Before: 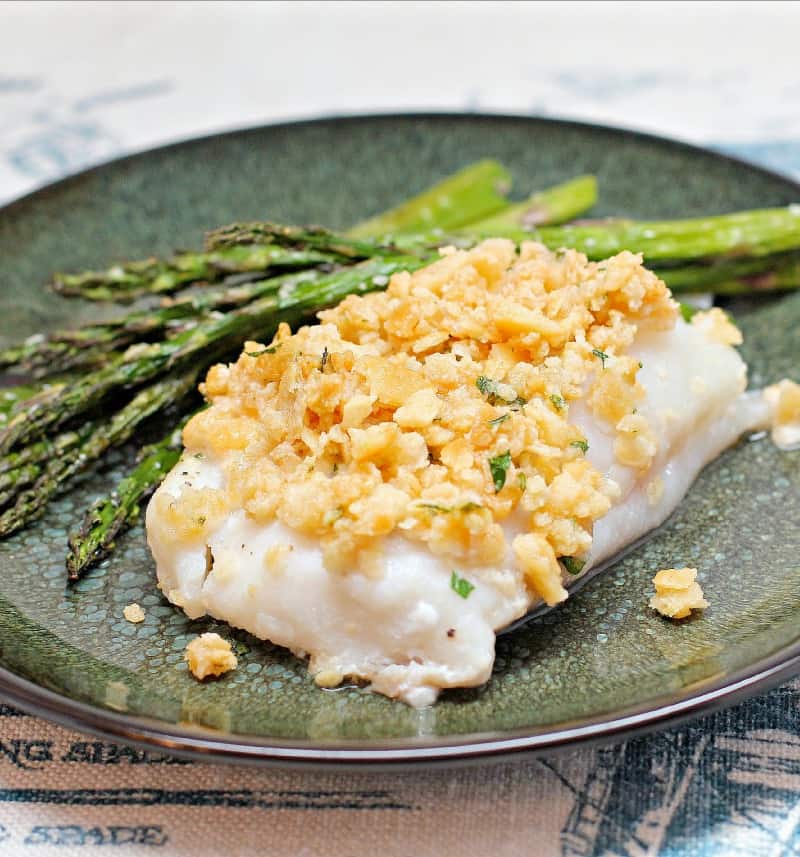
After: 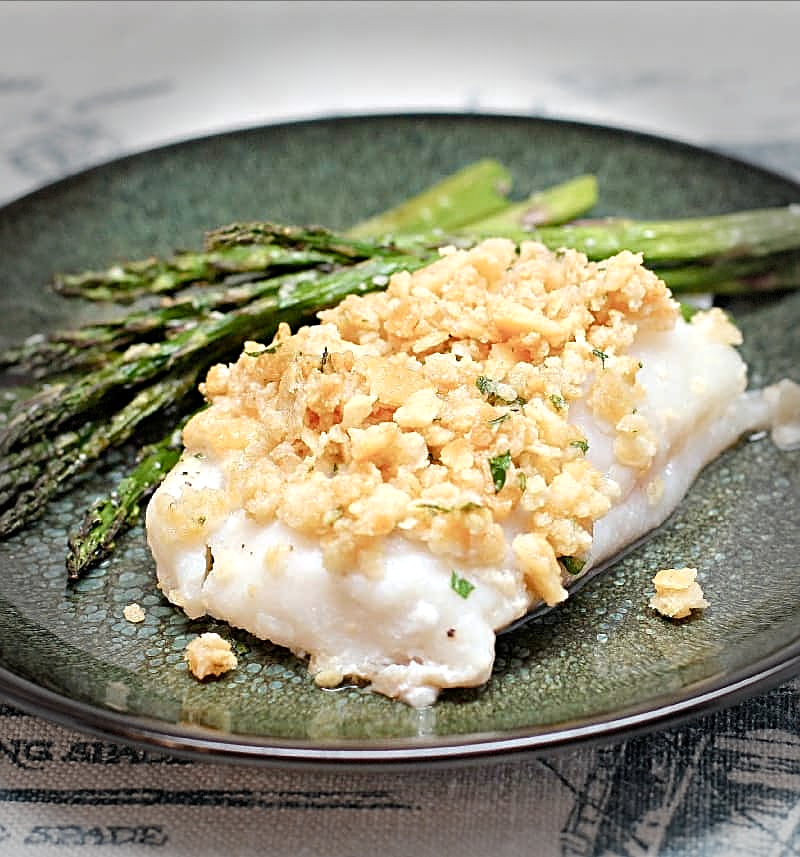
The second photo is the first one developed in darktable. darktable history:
color balance rgb: linear chroma grading › global chroma 0.396%, perceptual saturation grading › global saturation -9.512%, perceptual saturation grading › highlights -26.09%, perceptual saturation grading › shadows 20.75%, global vibrance 30.14%, contrast 10.571%
sharpen: on, module defaults
vignetting: fall-off start 69.13%, fall-off radius 29.61%, width/height ratio 0.989, shape 0.86, dithering 8-bit output
